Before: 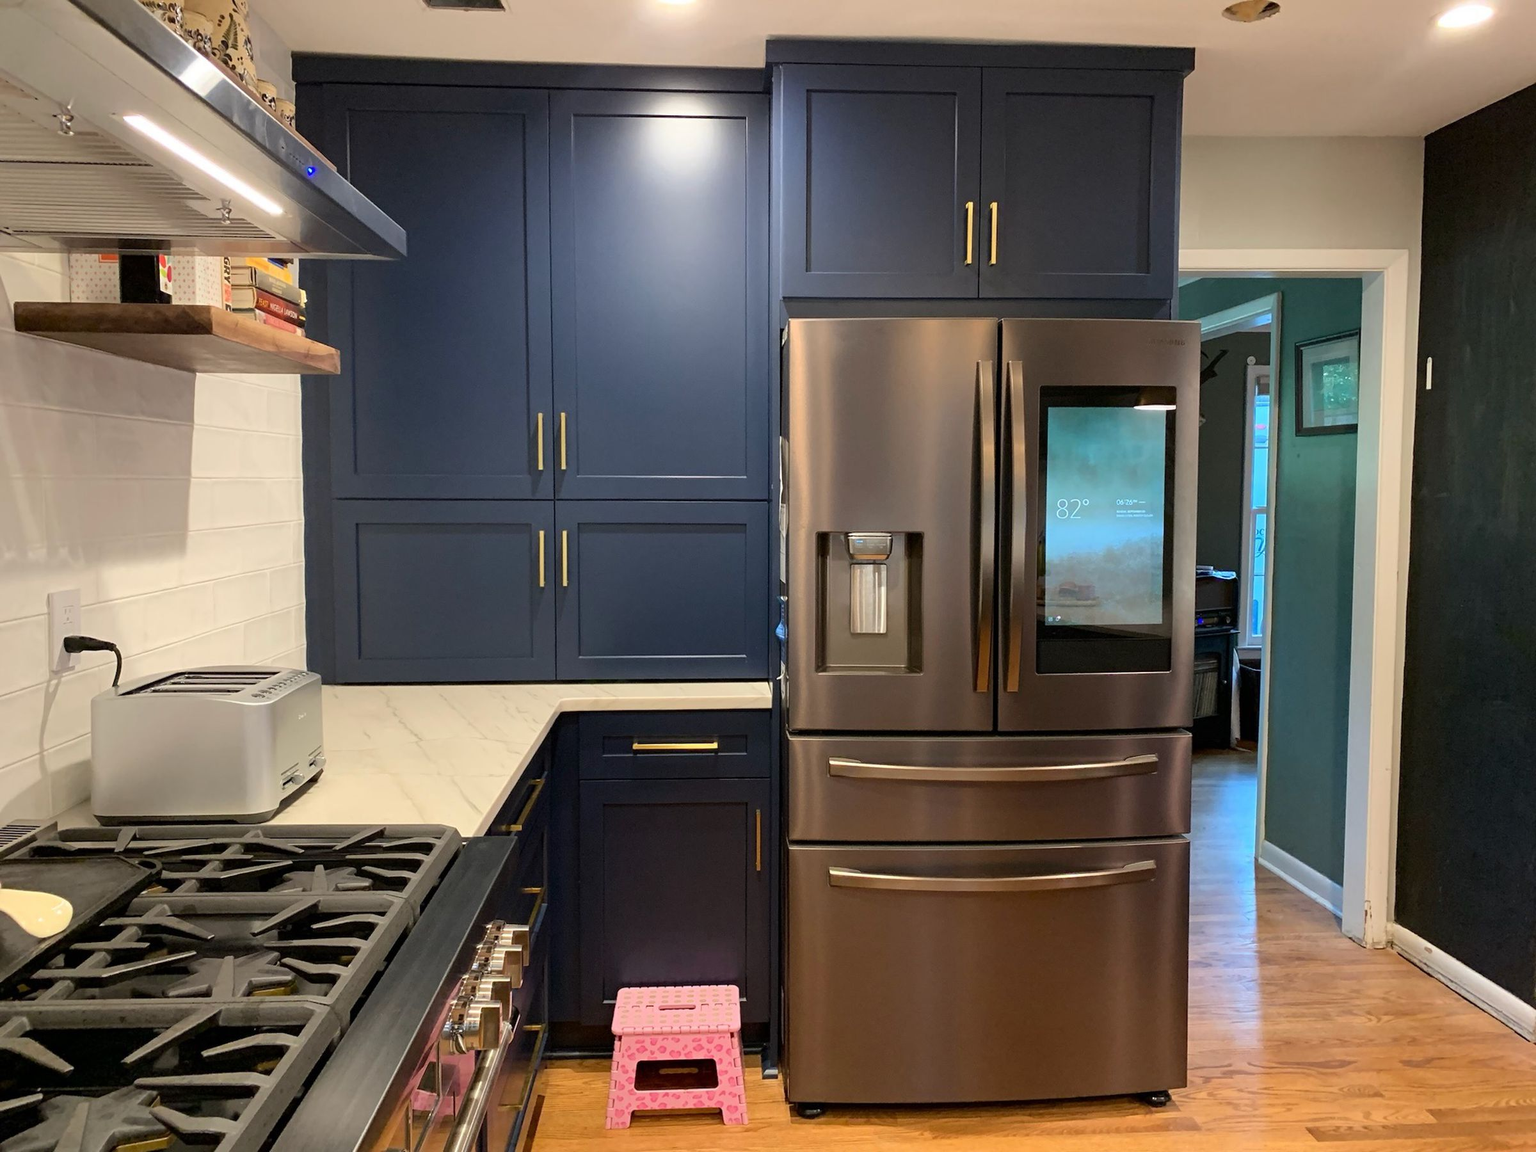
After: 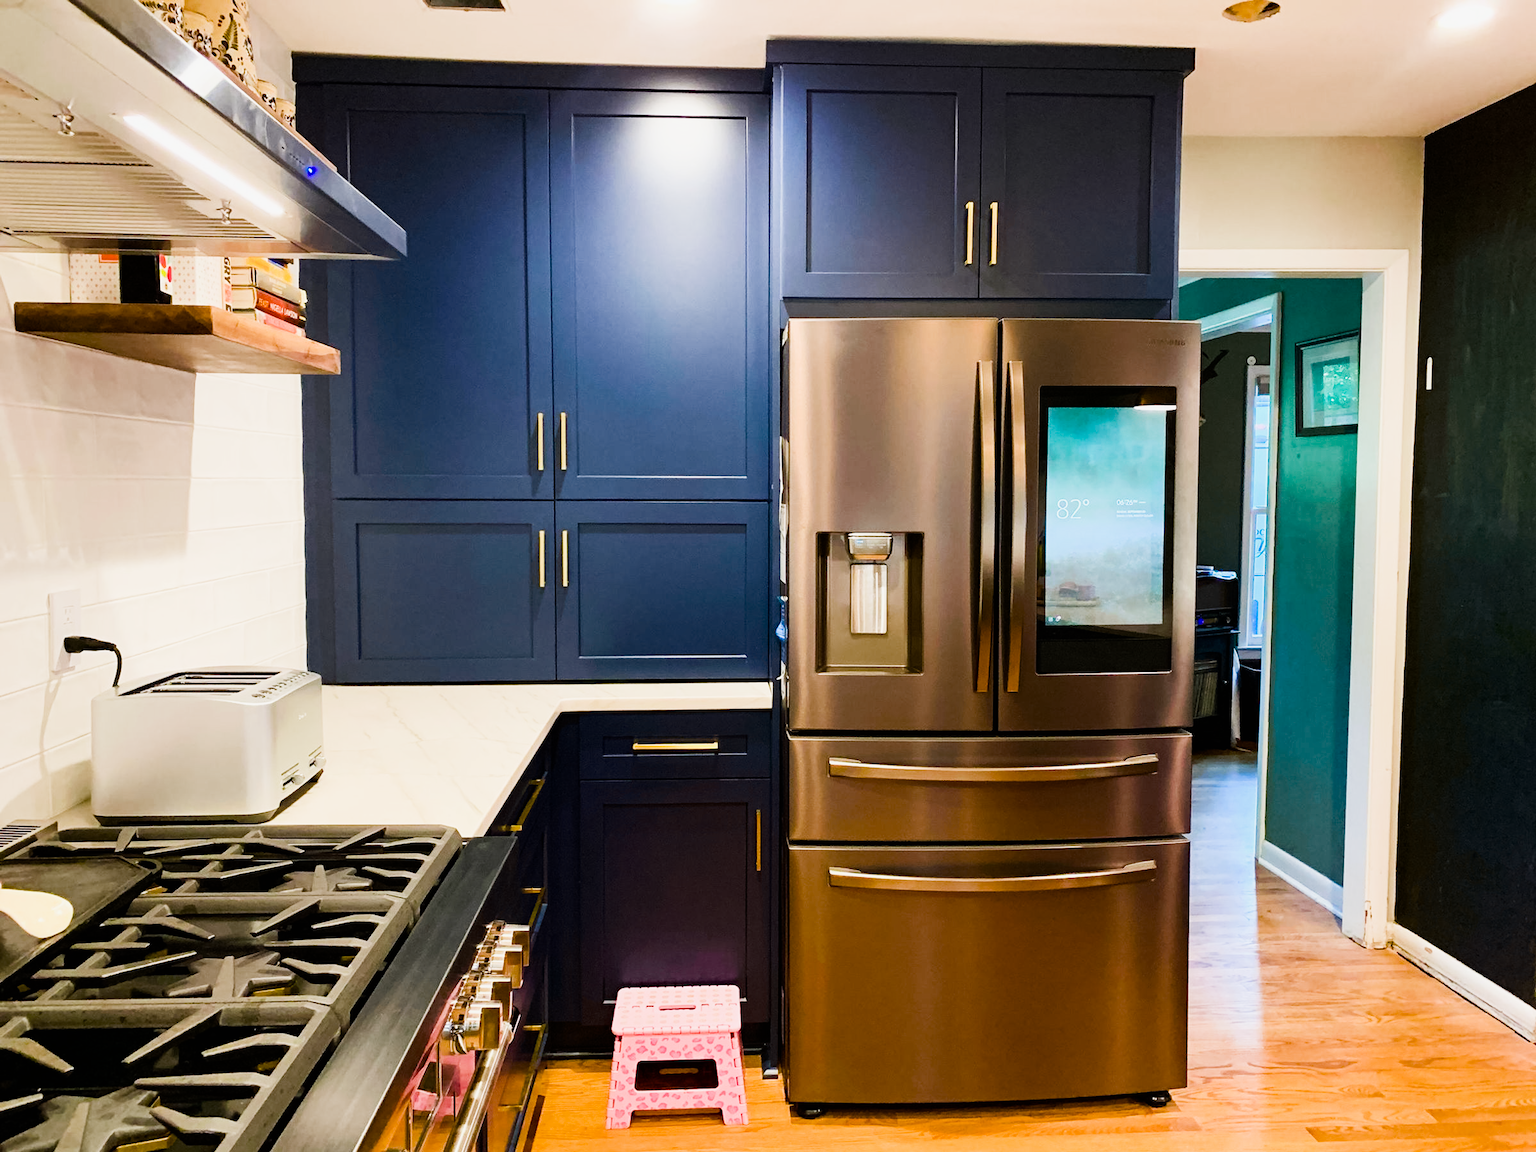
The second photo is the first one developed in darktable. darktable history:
color balance rgb: linear chroma grading › global chroma 16.62%, perceptual saturation grading › highlights -8.63%, perceptual saturation grading › mid-tones 18.66%, perceptual saturation grading › shadows 28.49%, perceptual brilliance grading › highlights 14.22%, perceptual brilliance grading › shadows -18.96%, global vibrance 27.71%
denoise (profiled): strength 1.2, preserve shadows 0, a [-1, 0, 0], y [[0.5 ×7] ×4, [0 ×7], [0.5 ×7]], compensate highlight preservation false
exposure: black level correction 0, exposure 0.7 EV, compensate exposure bias true, compensate highlight preservation false
sigmoid: on, module defaults
